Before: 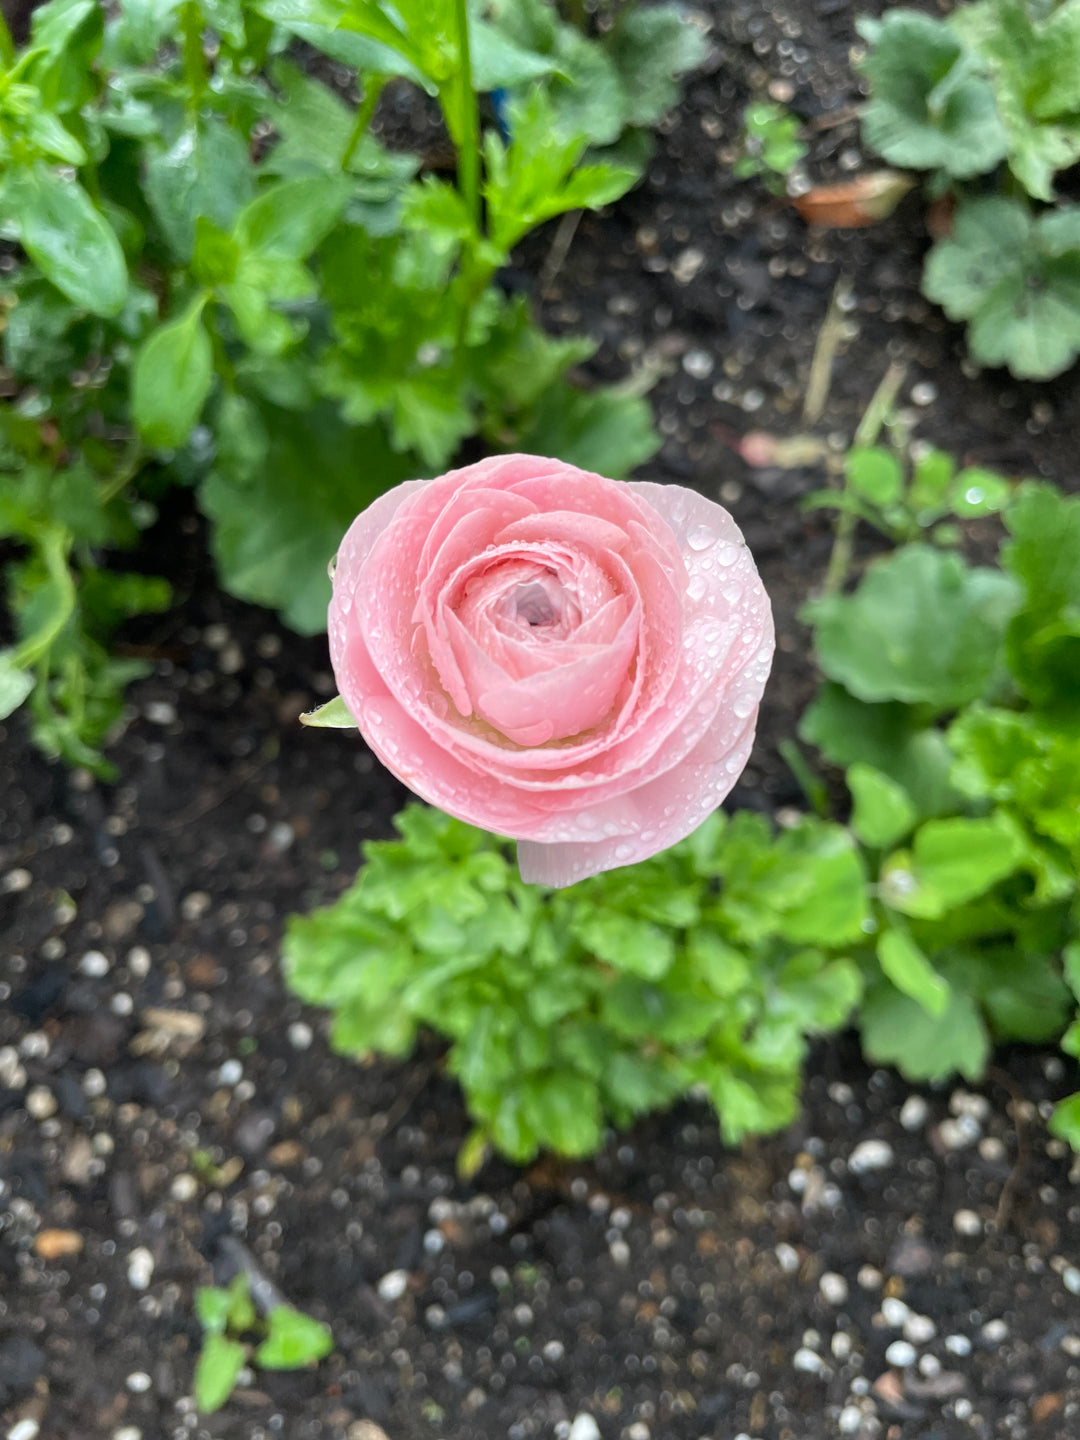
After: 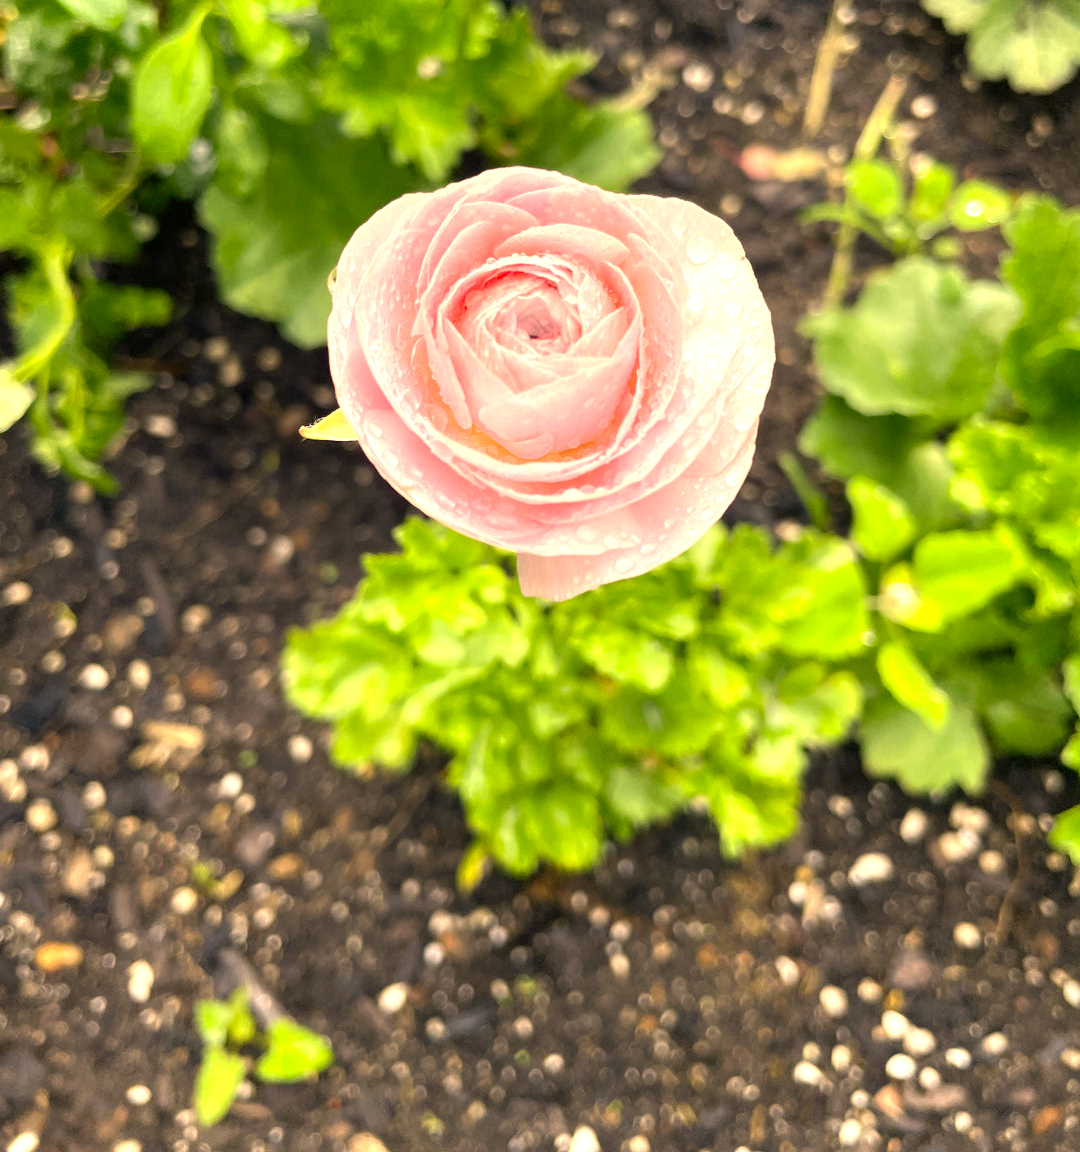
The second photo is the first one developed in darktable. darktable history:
exposure: black level correction 0, exposure 0.9 EV, compensate highlight preservation false
crop and rotate: top 19.998%
color correction: highlights a* 15, highlights b* 31.55
